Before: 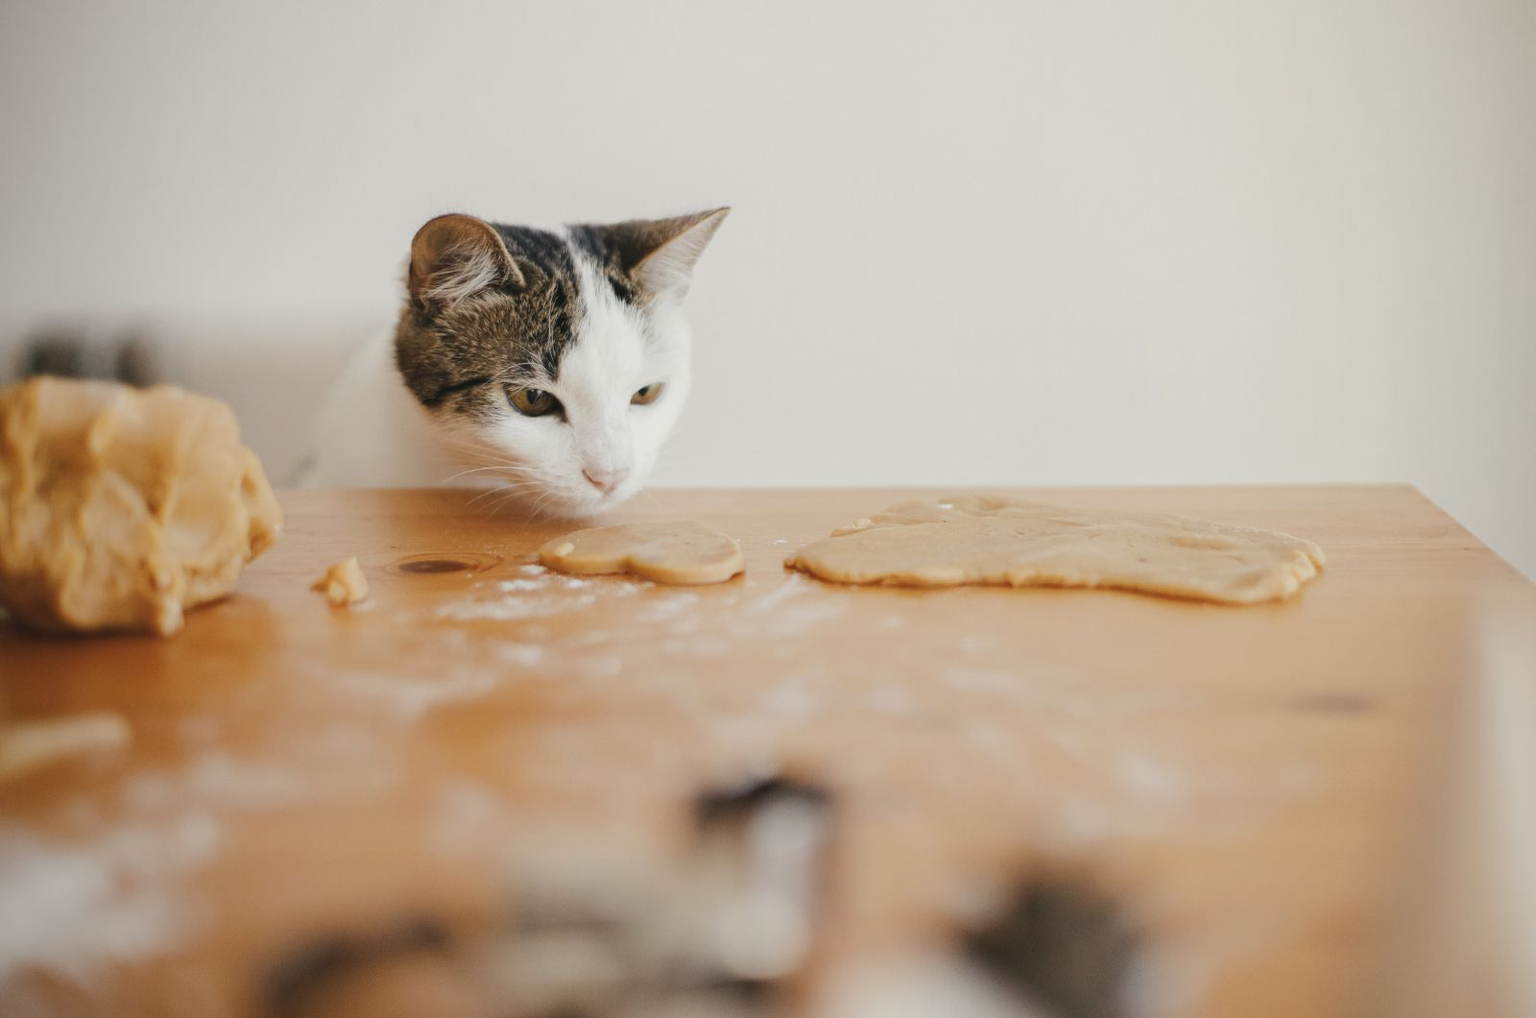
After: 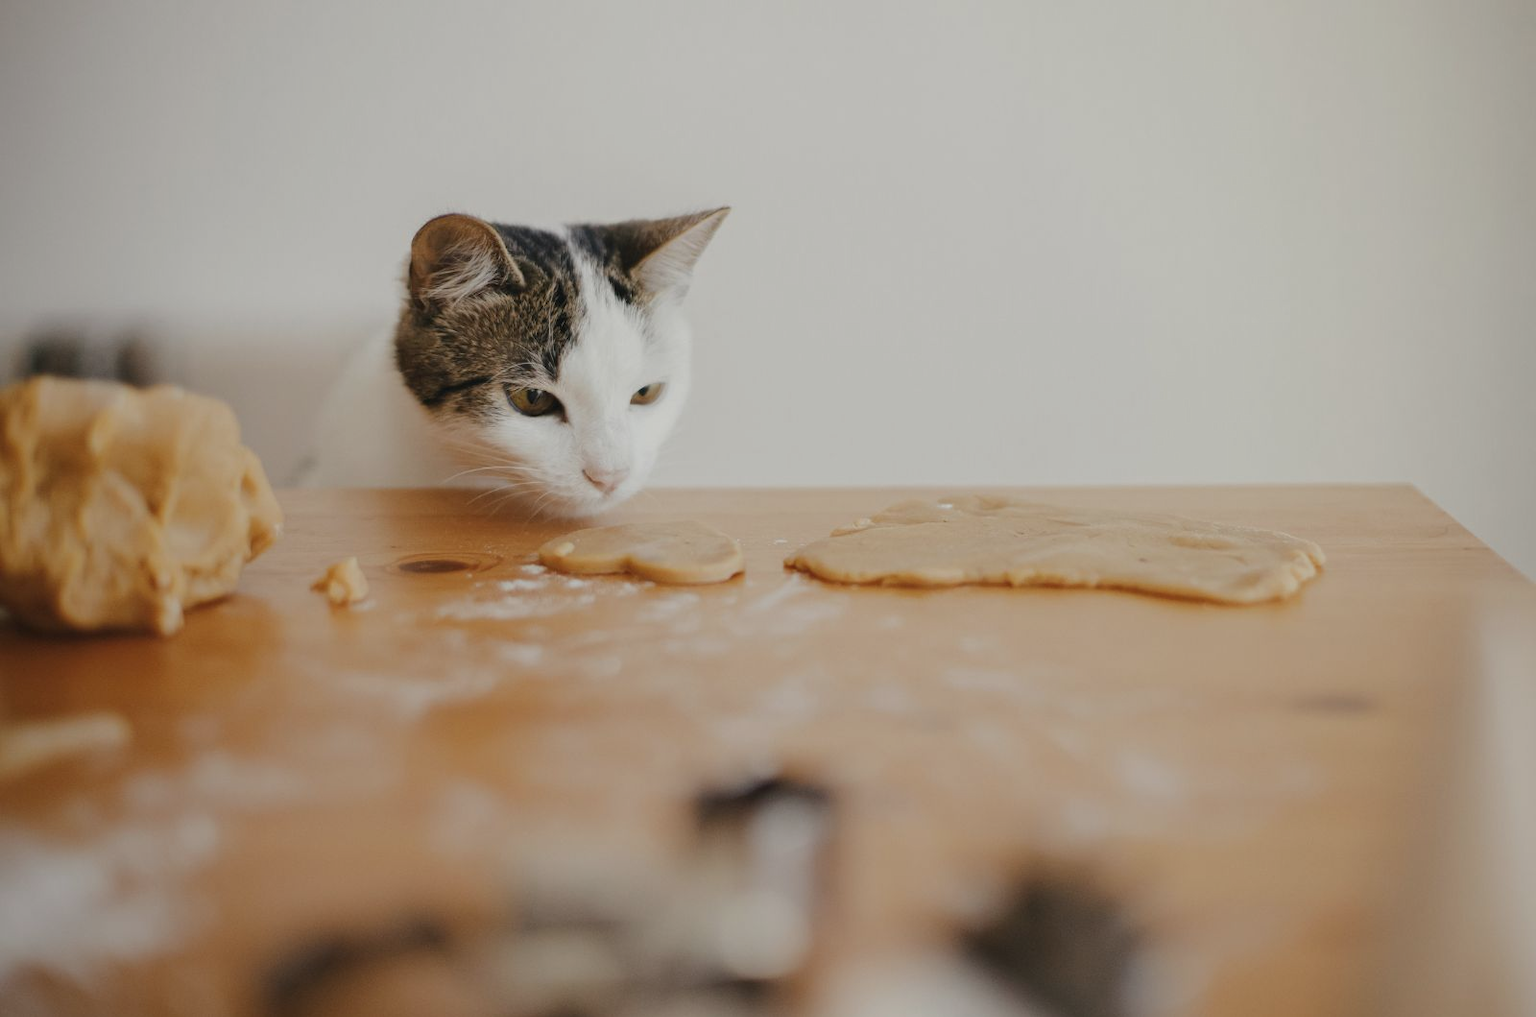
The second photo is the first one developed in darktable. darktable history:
exposure: exposure -0.415 EV, compensate exposure bias true, compensate highlight preservation false
